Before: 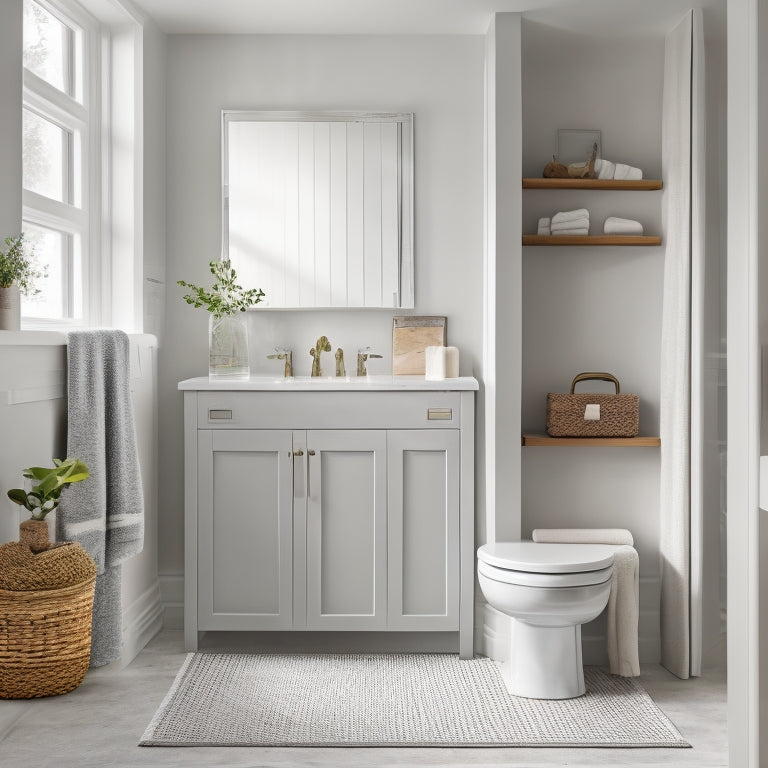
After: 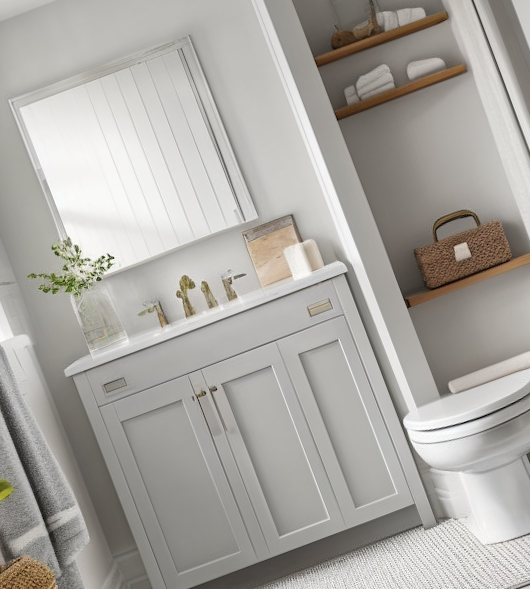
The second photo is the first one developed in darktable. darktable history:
crop and rotate: angle 20.66°, left 6.946%, right 3.97%, bottom 1.129%
